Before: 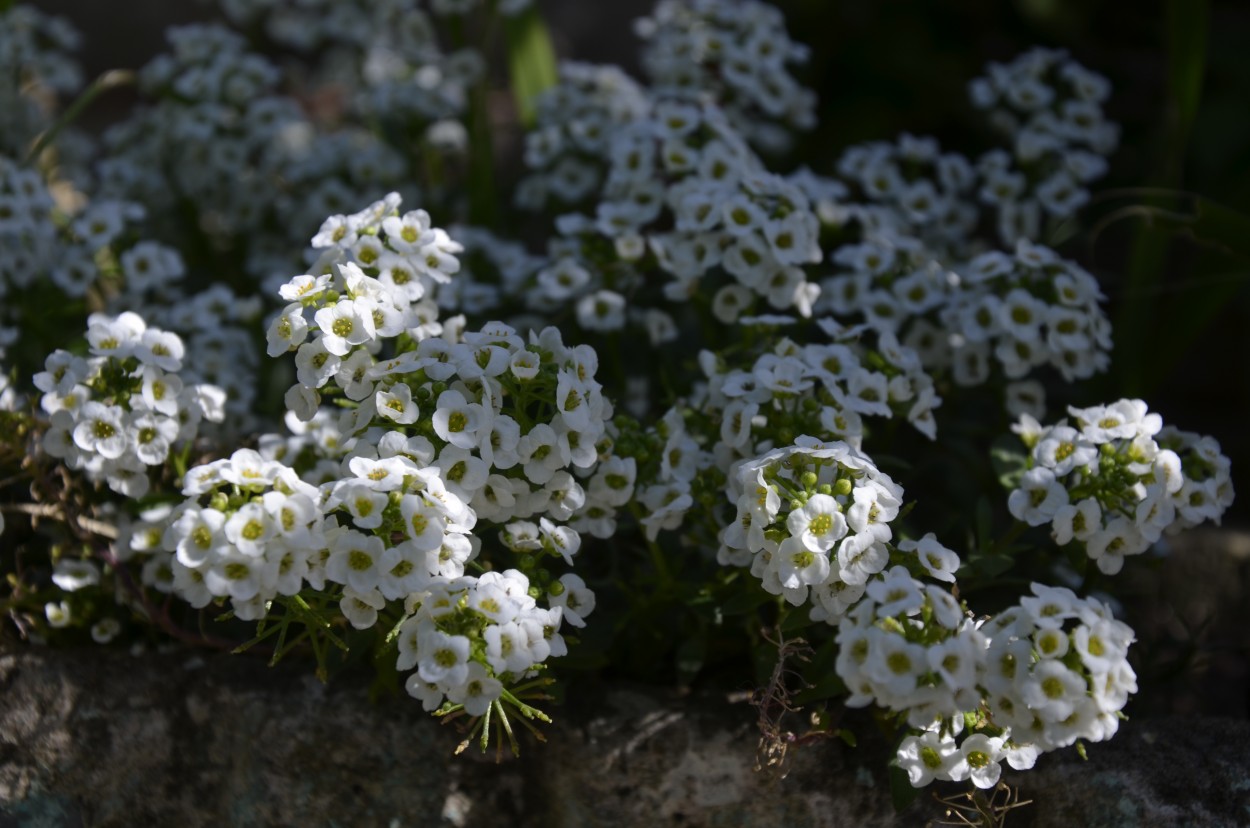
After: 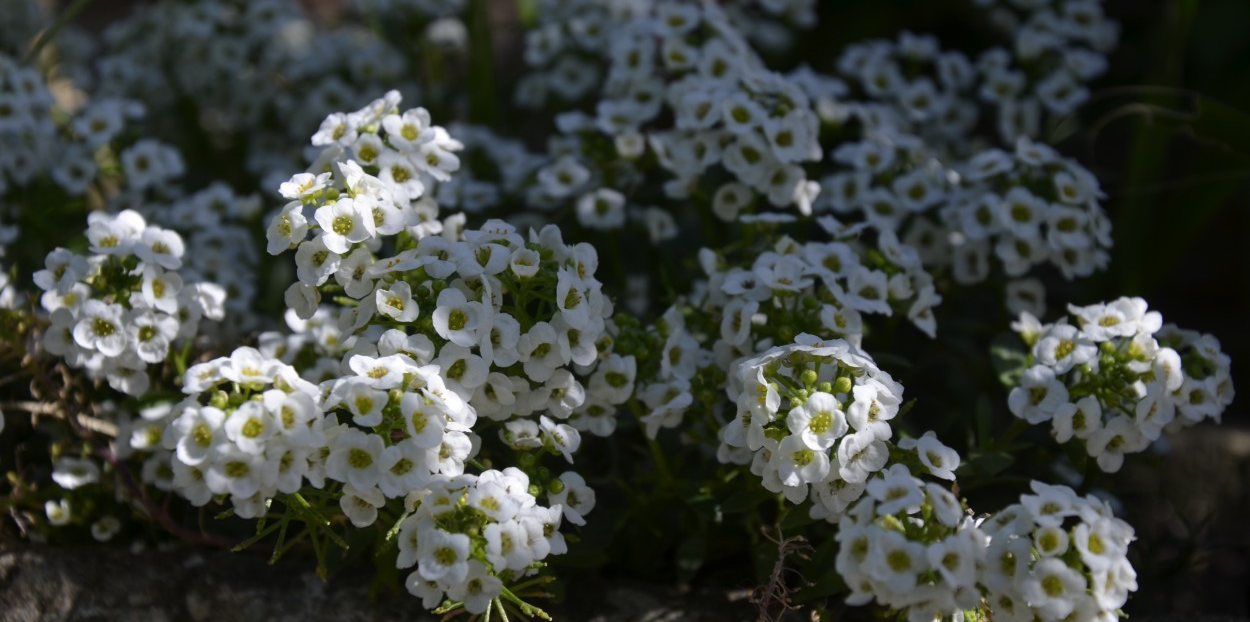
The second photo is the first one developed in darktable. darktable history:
crop and rotate: top 12.477%, bottom 12.396%
